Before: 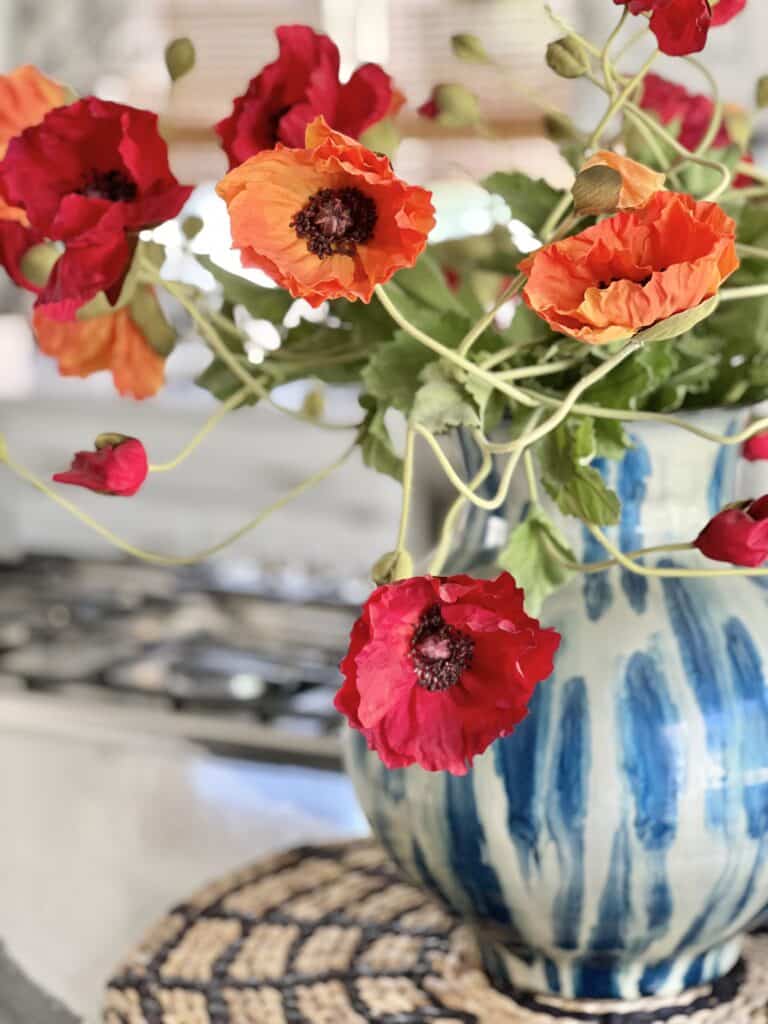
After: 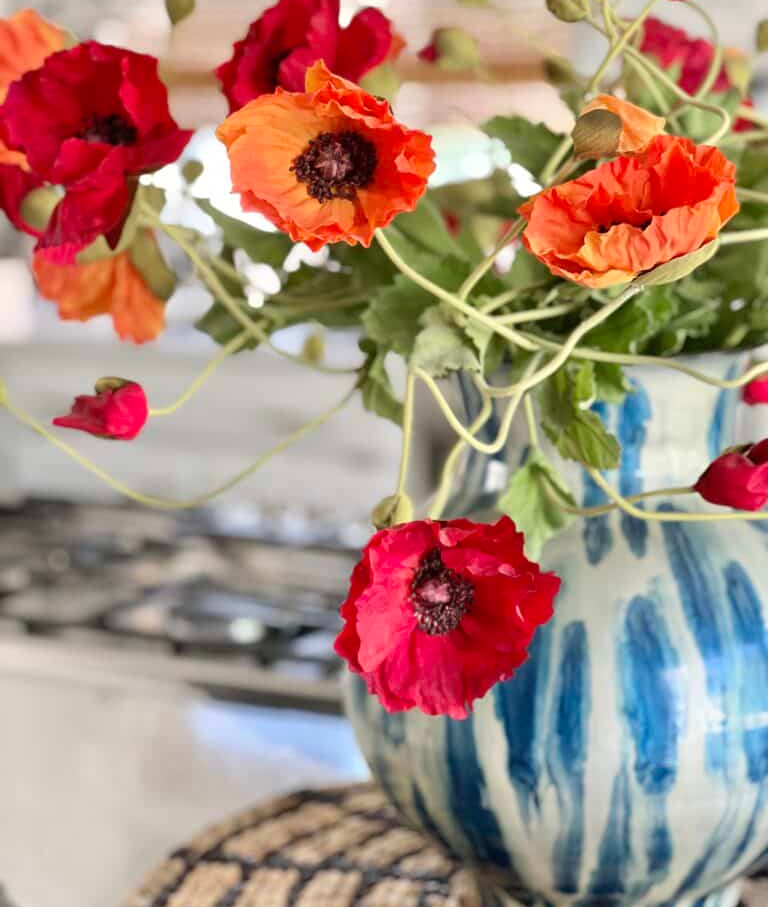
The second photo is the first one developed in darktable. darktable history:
crop and rotate: top 5.535%, bottom 5.865%
